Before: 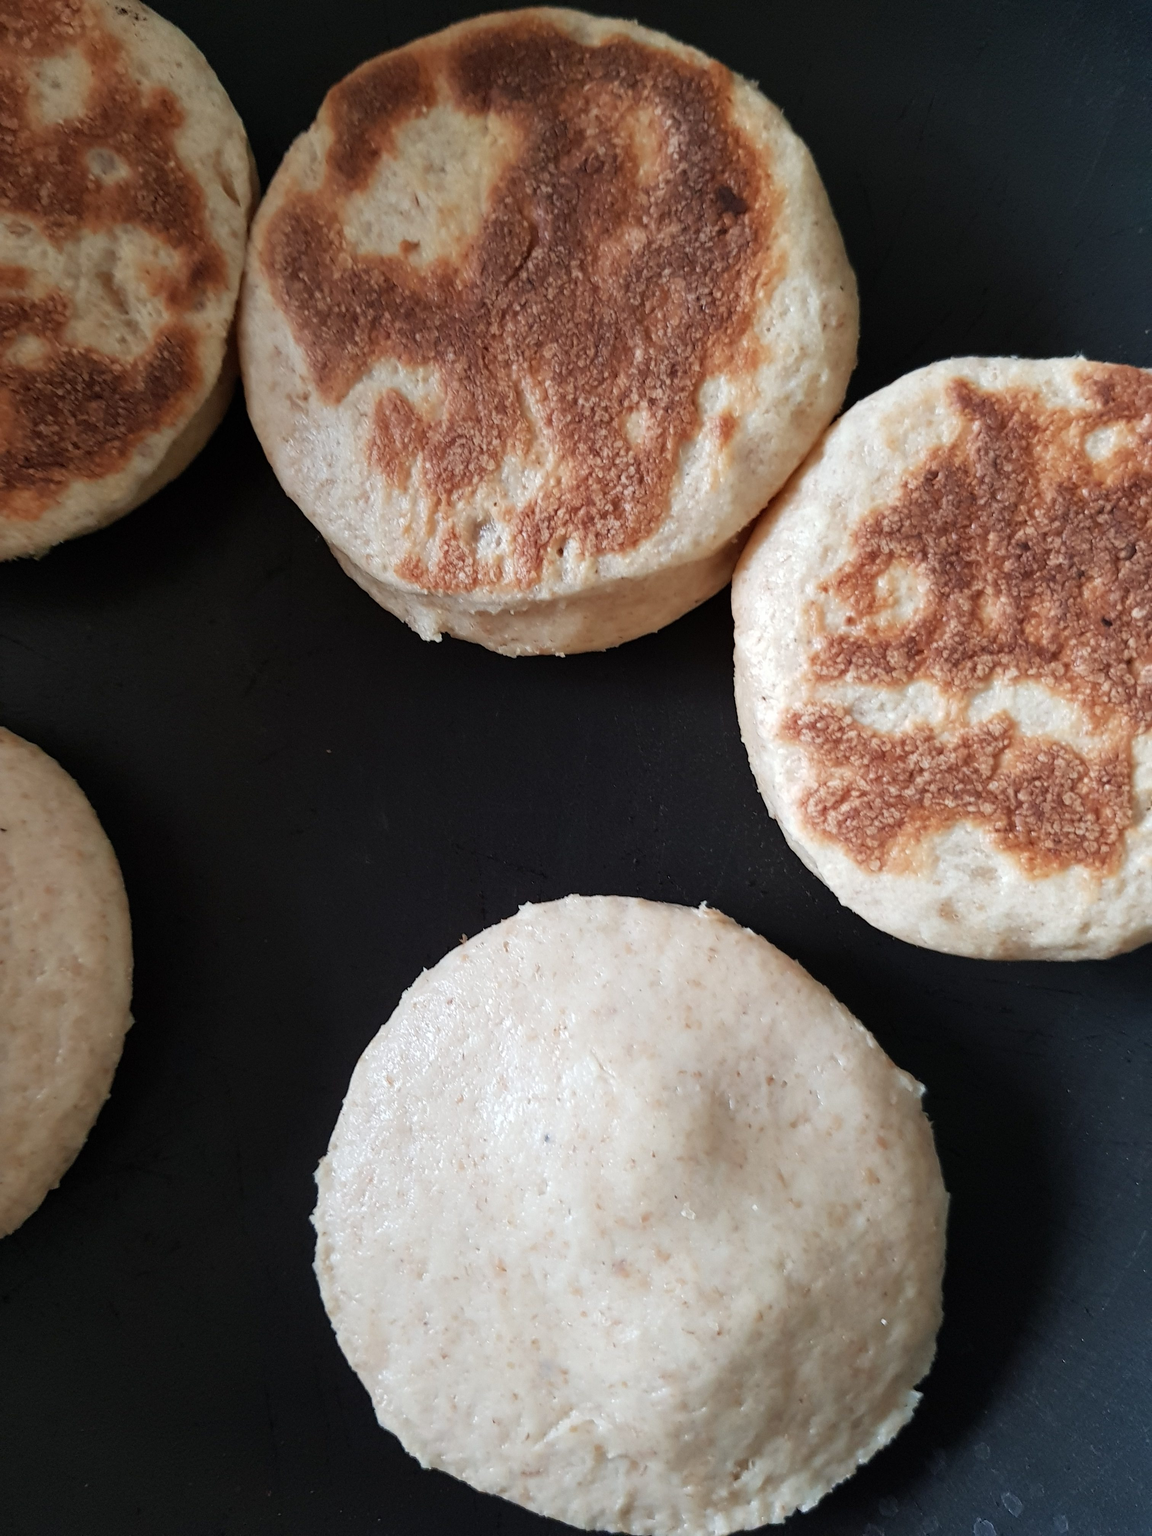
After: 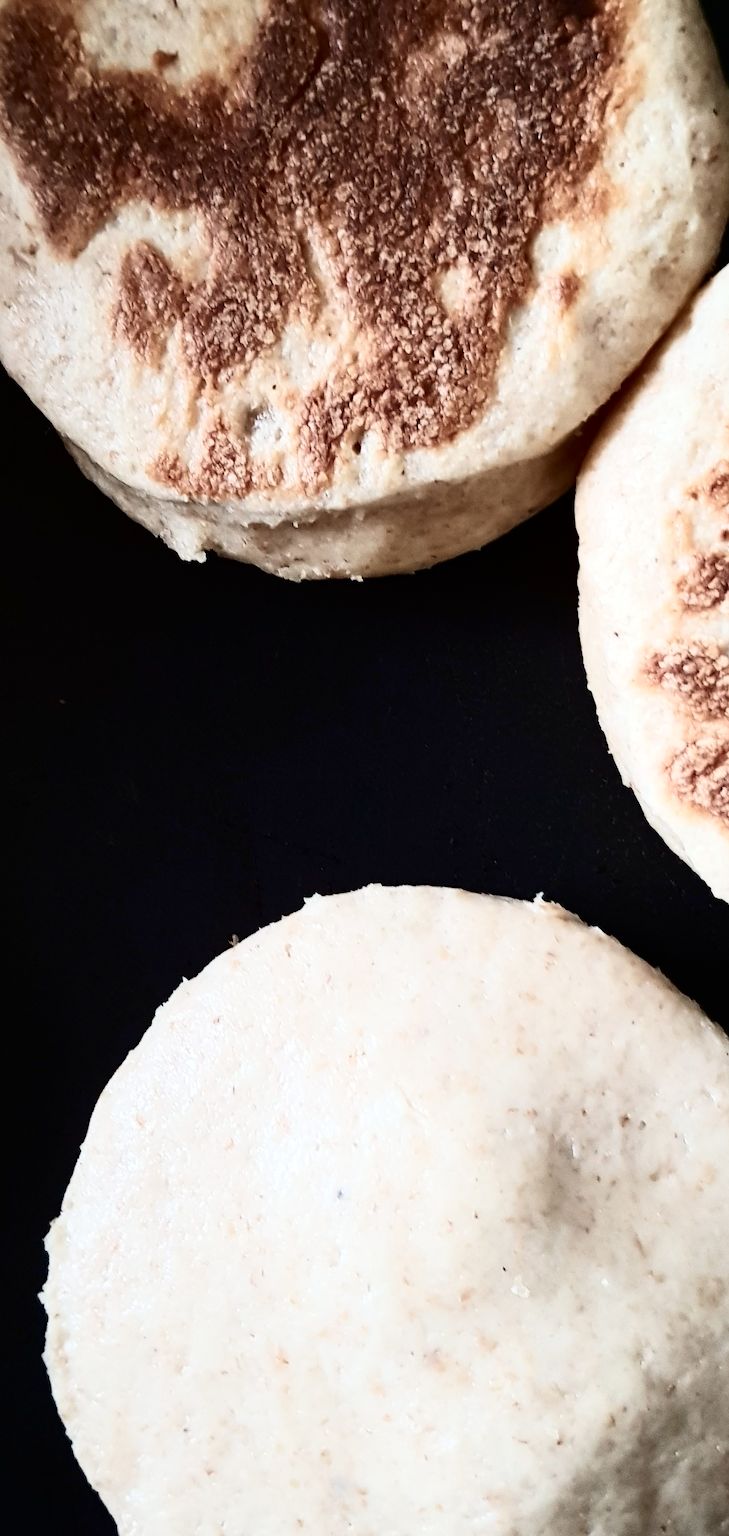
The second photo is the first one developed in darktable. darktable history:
crop and rotate: angle 0.011°, left 24.312%, top 13.049%, right 25.93%, bottom 8.382%
contrast brightness saturation: contrast 0.485, saturation -0.081
